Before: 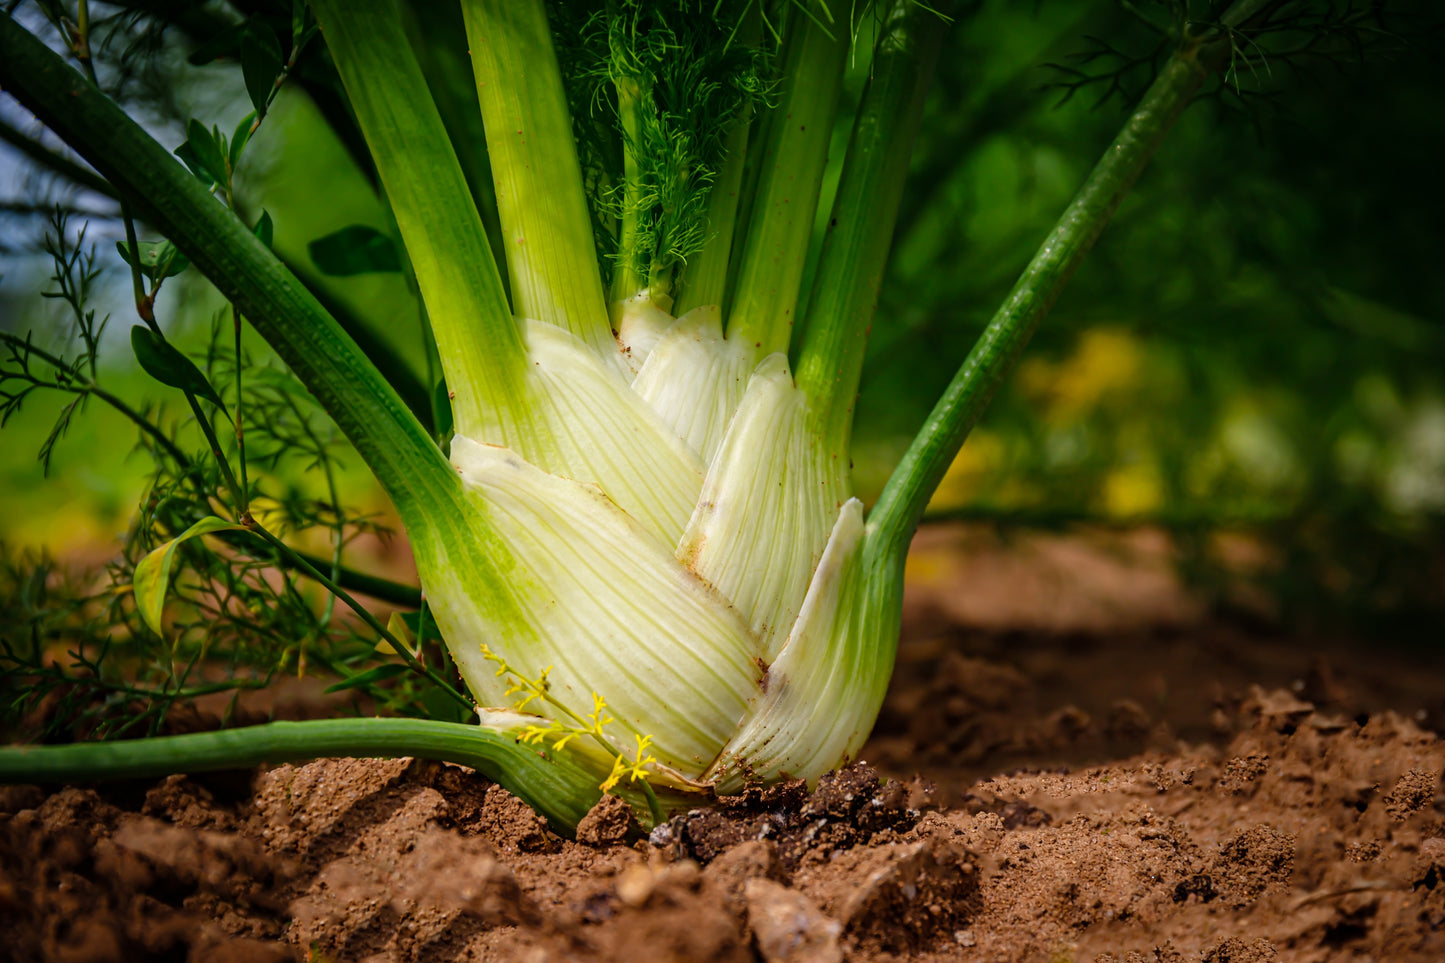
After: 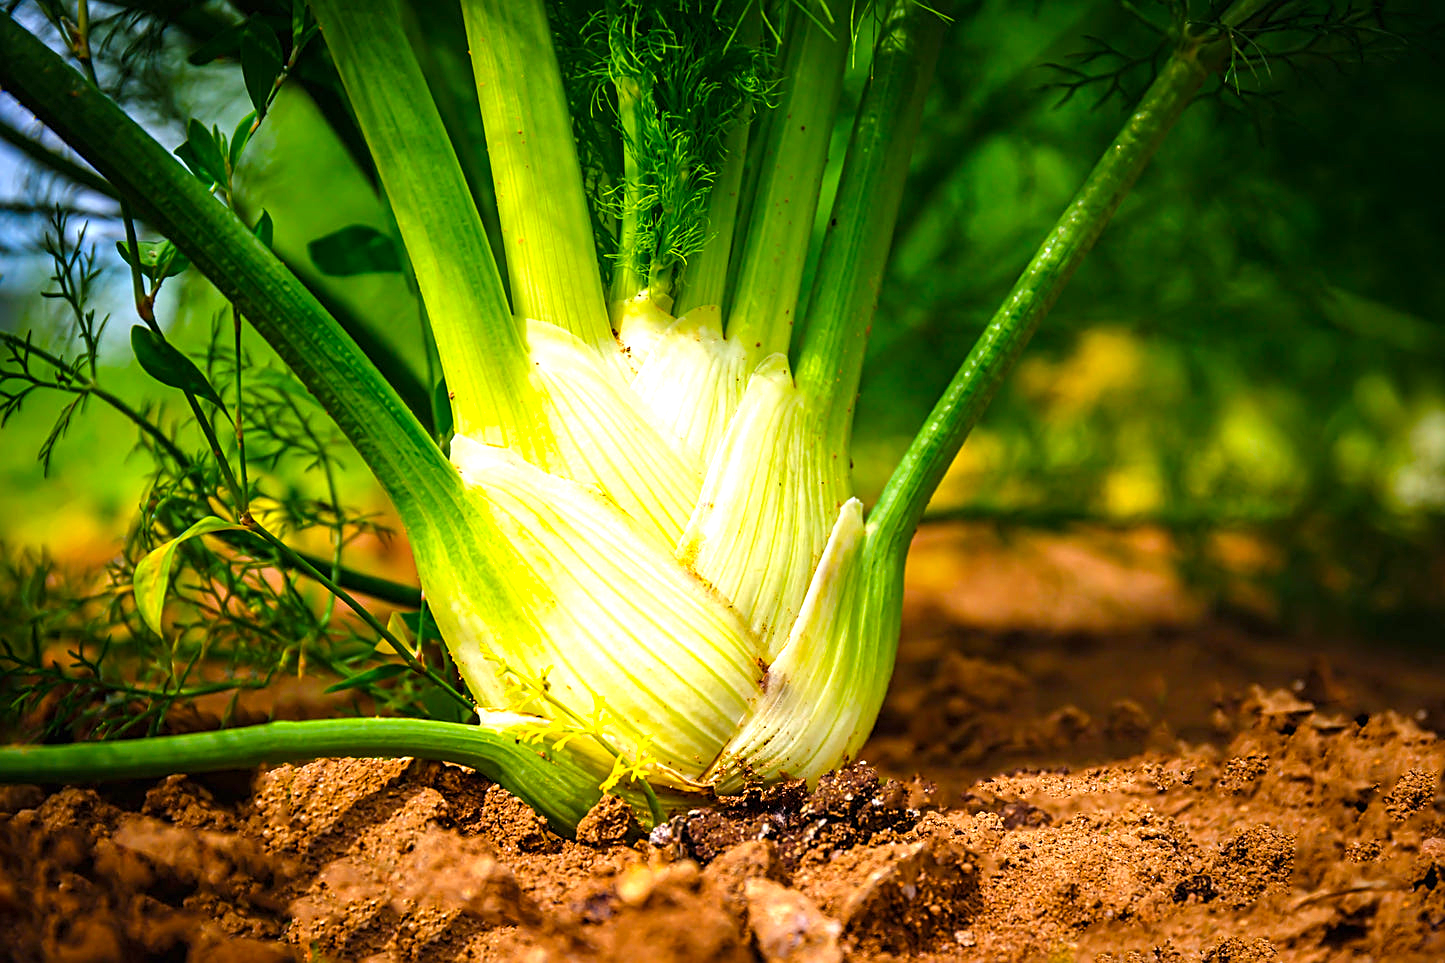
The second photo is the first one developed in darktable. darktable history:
exposure: black level correction 0, exposure 1.099 EV, compensate exposure bias true, compensate highlight preservation false
sharpen: on, module defaults
color balance rgb: perceptual saturation grading › global saturation 25.764%, global vibrance 20%
